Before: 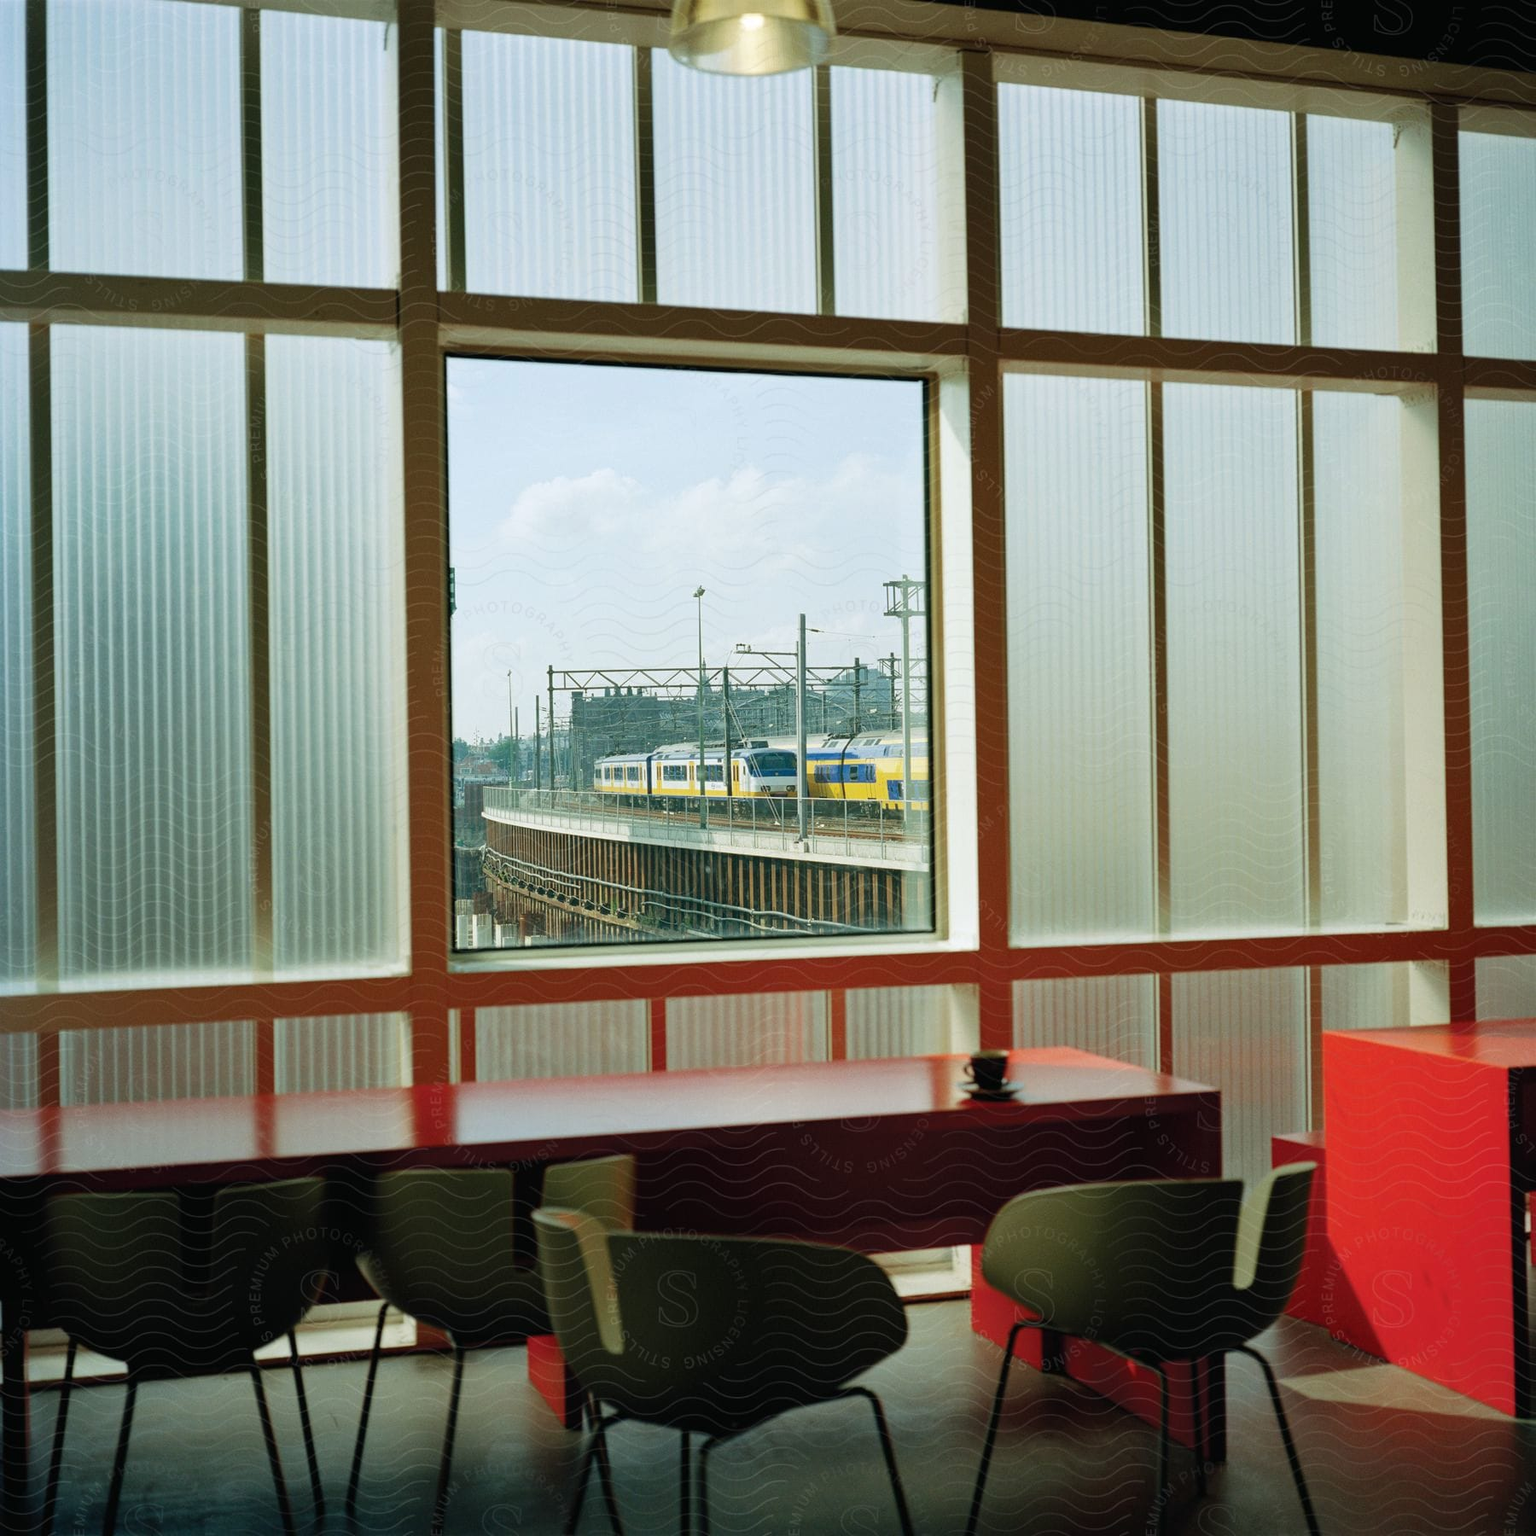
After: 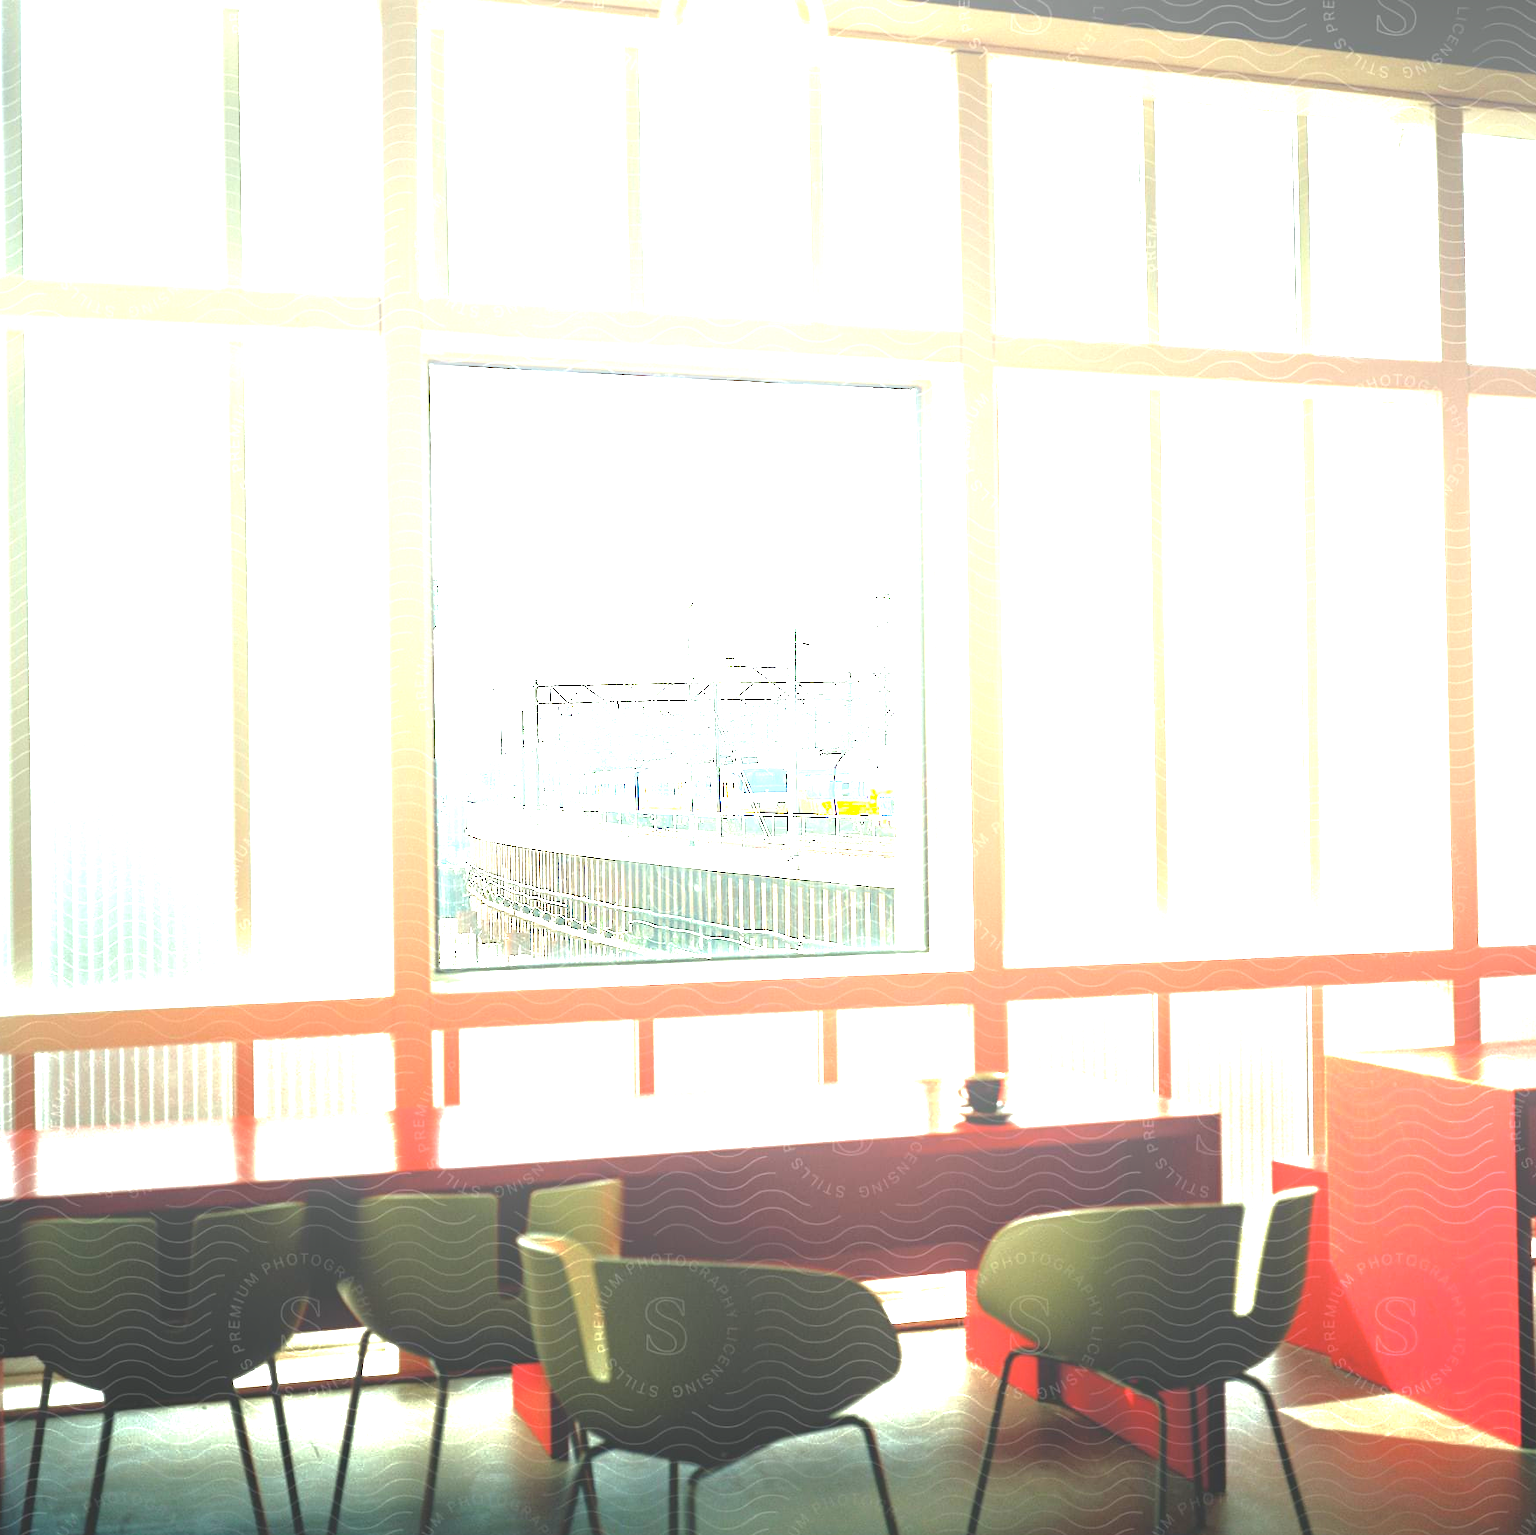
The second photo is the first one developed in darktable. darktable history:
base curve: curves: ch0 [(0, 0) (0.841, 0.609) (1, 1)]
crop: left 1.721%, right 0.285%, bottom 2.063%
local contrast: detail 69%
exposure: black level correction 0, exposure 2.146 EV, compensate highlight preservation false
tone equalizer: -8 EV -0.388 EV, -7 EV -0.388 EV, -6 EV -0.351 EV, -5 EV -0.208 EV, -3 EV 0.222 EV, -2 EV 0.337 EV, -1 EV 0.371 EV, +0 EV 0.415 EV, edges refinement/feathering 500, mask exposure compensation -1.57 EV, preserve details no
